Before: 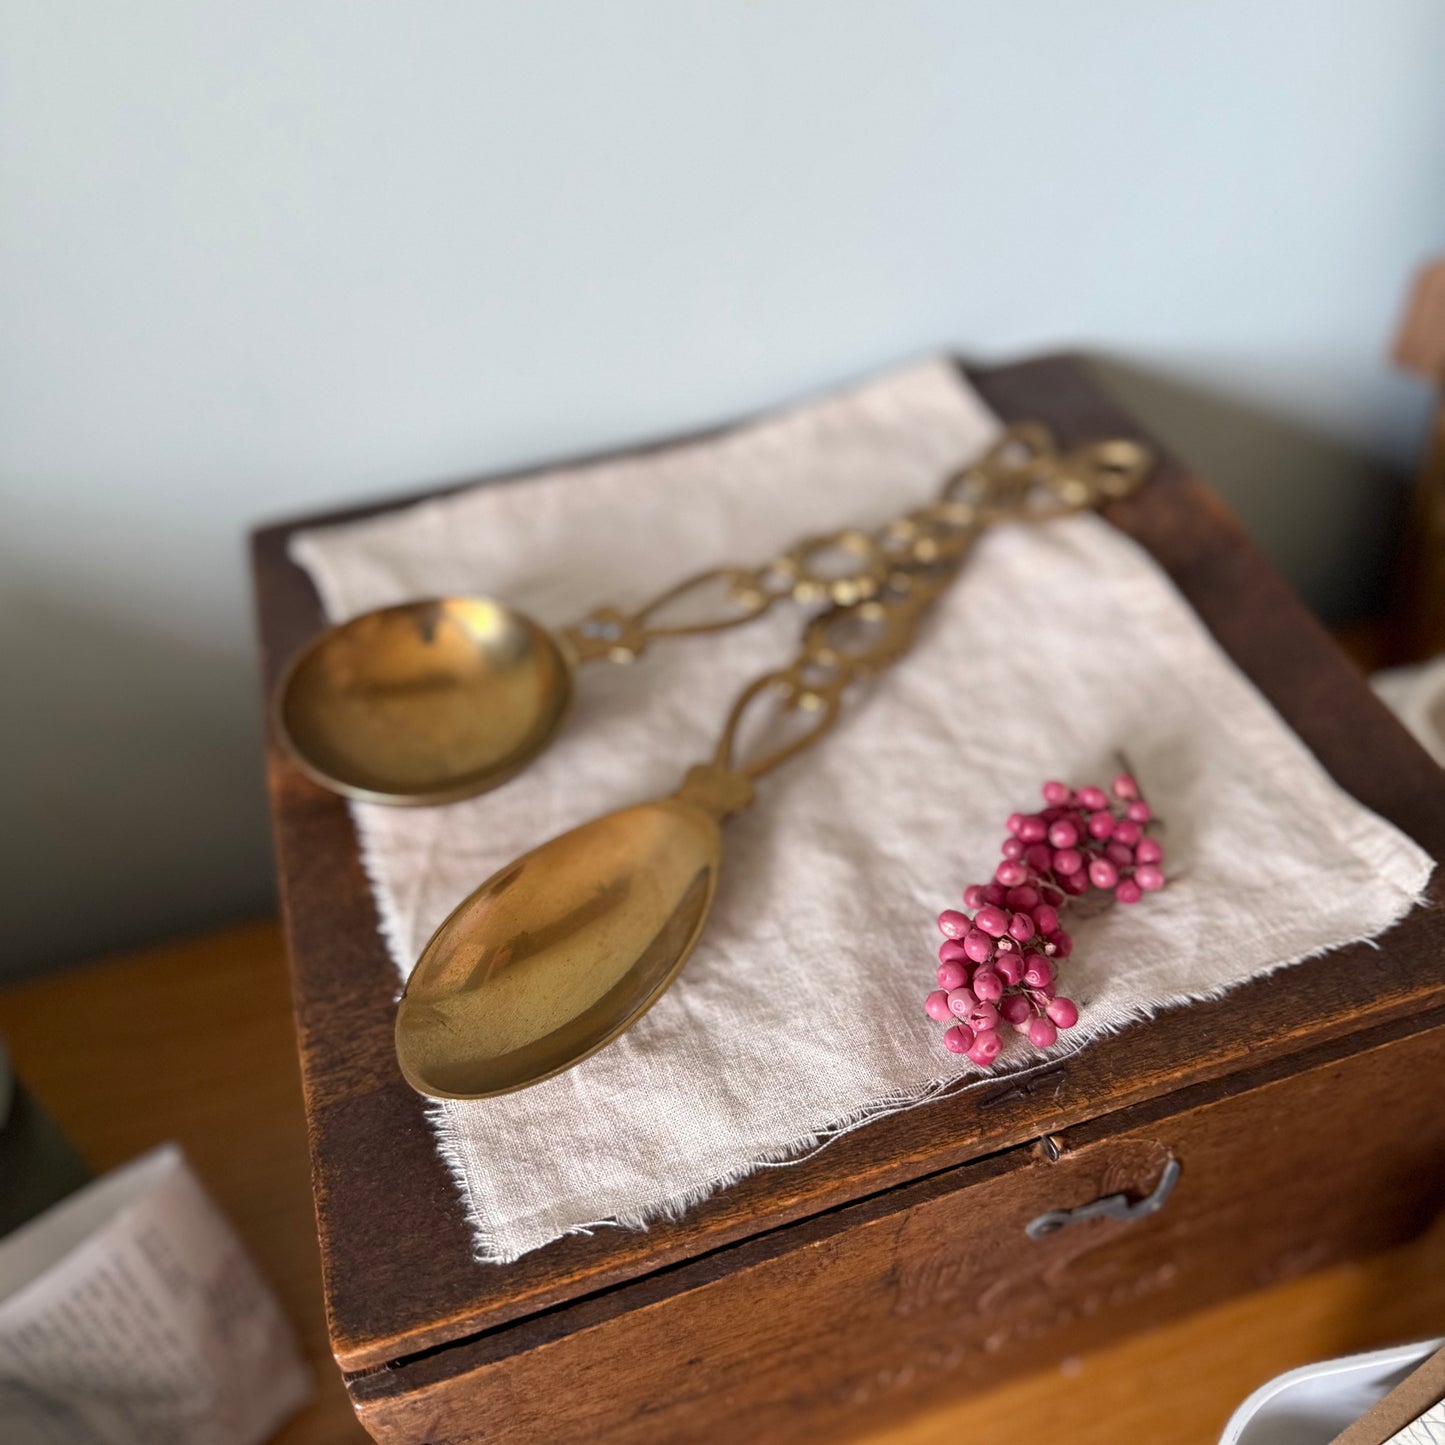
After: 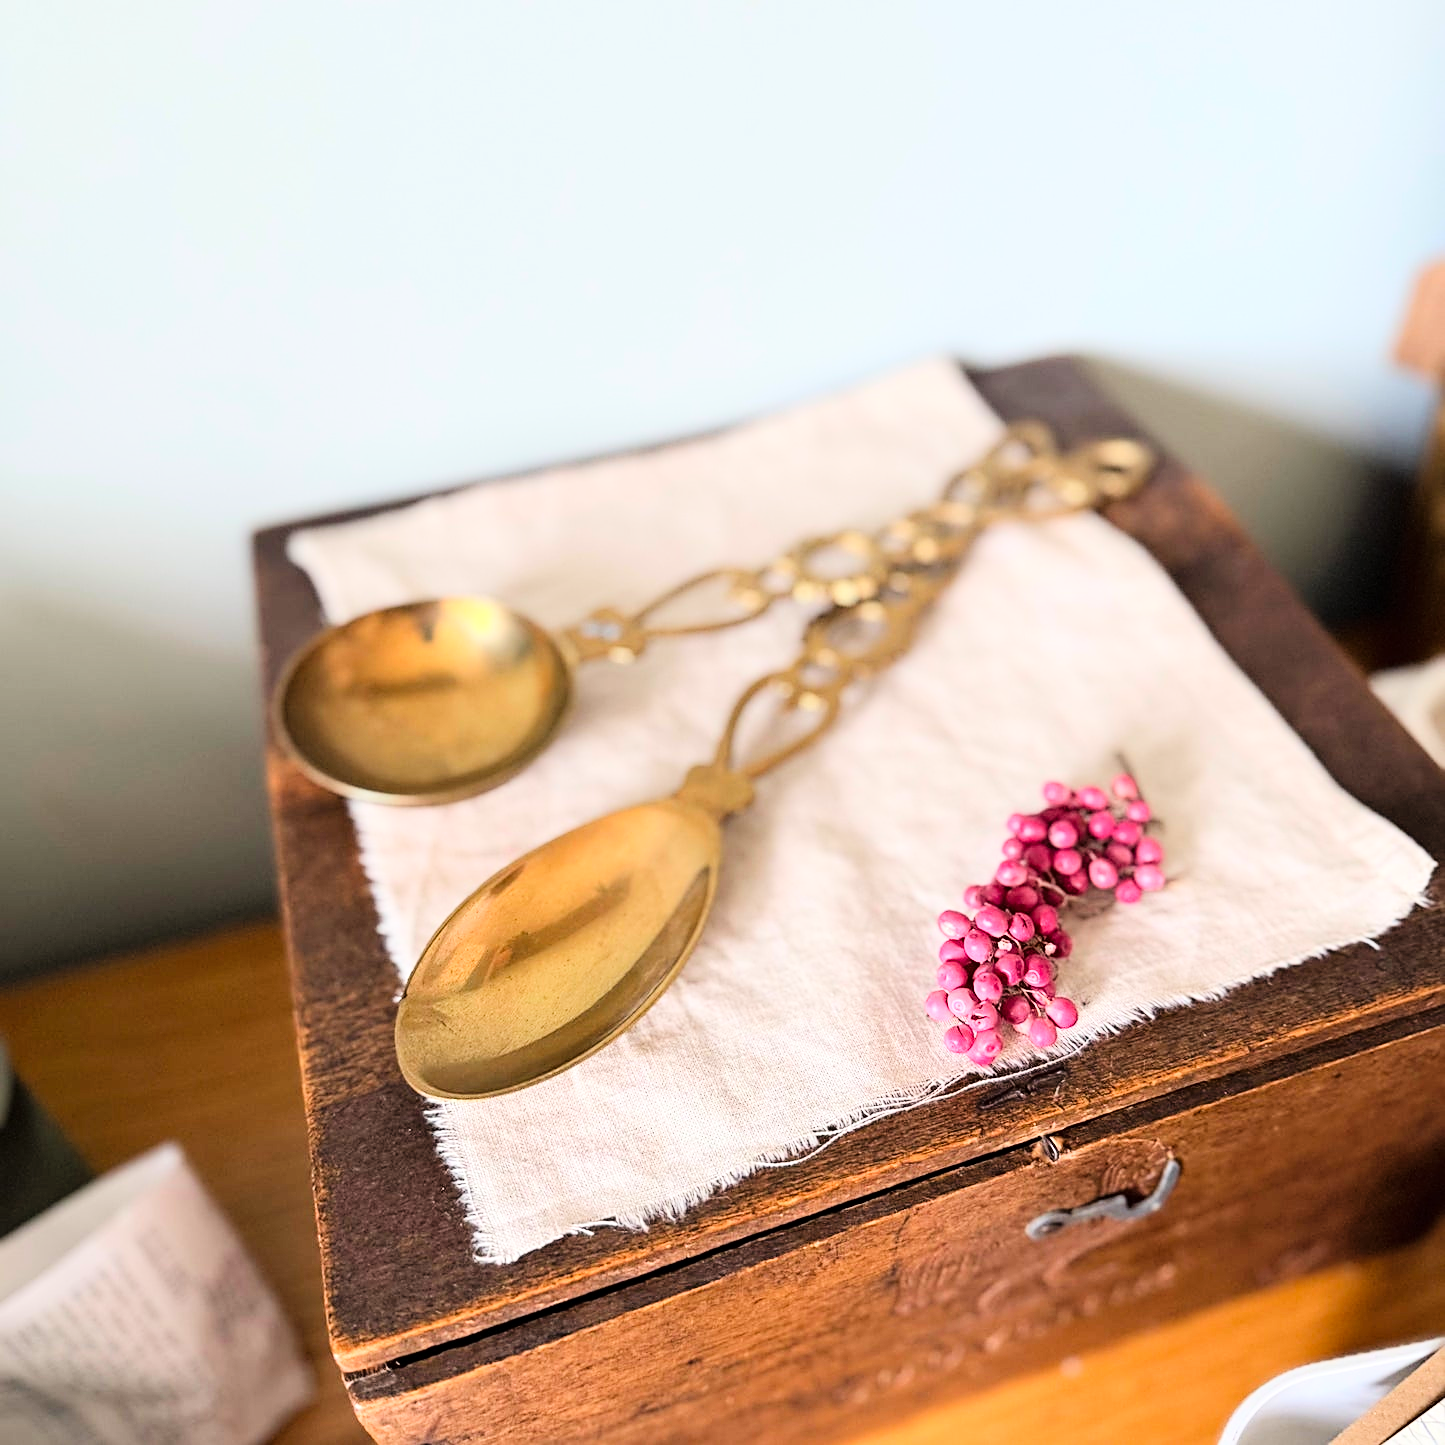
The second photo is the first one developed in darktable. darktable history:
tone curve: curves: ch0 [(0, 0) (0.084, 0.074) (0.2, 0.297) (0.363, 0.591) (0.495, 0.765) (0.68, 0.901) (0.851, 0.967) (1, 1)], color space Lab, linked channels, preserve colors none
contrast brightness saturation: saturation -0.057
sharpen: on, module defaults
